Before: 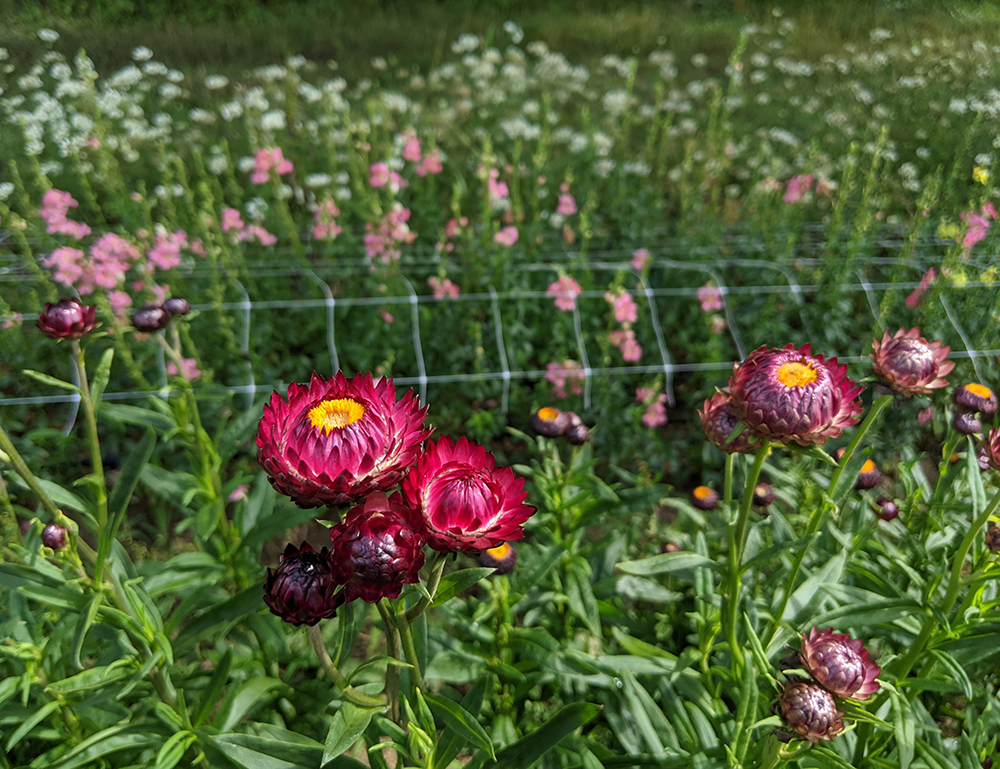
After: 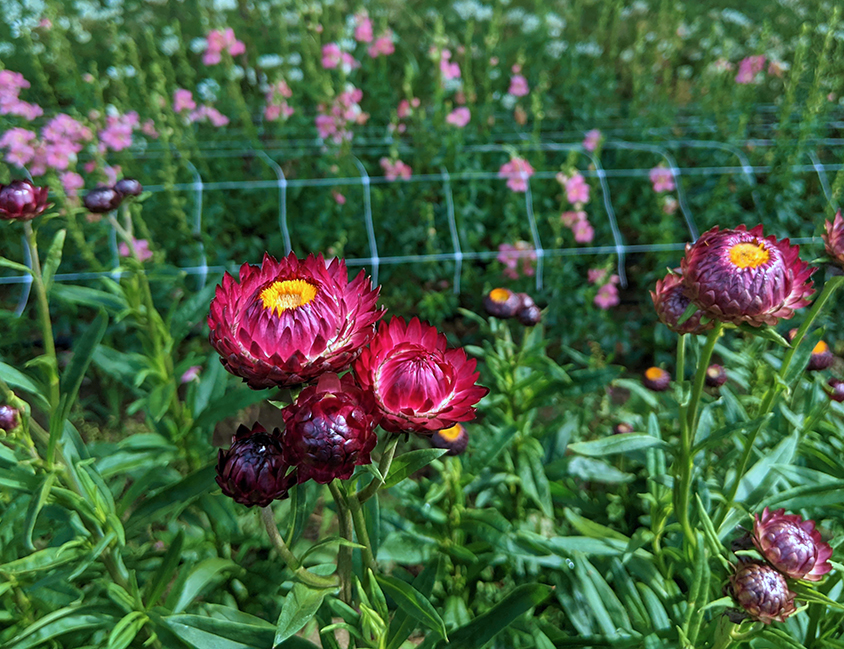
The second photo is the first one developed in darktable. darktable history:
velvia: on, module defaults
color calibration: output R [1.063, -0.012, -0.003, 0], output G [0, 1.022, 0.021, 0], output B [-0.079, 0.047, 1, 0], illuminant custom, x 0.389, y 0.387, temperature 3838.64 K
crop and rotate: left 4.842%, top 15.51%, right 10.668%
